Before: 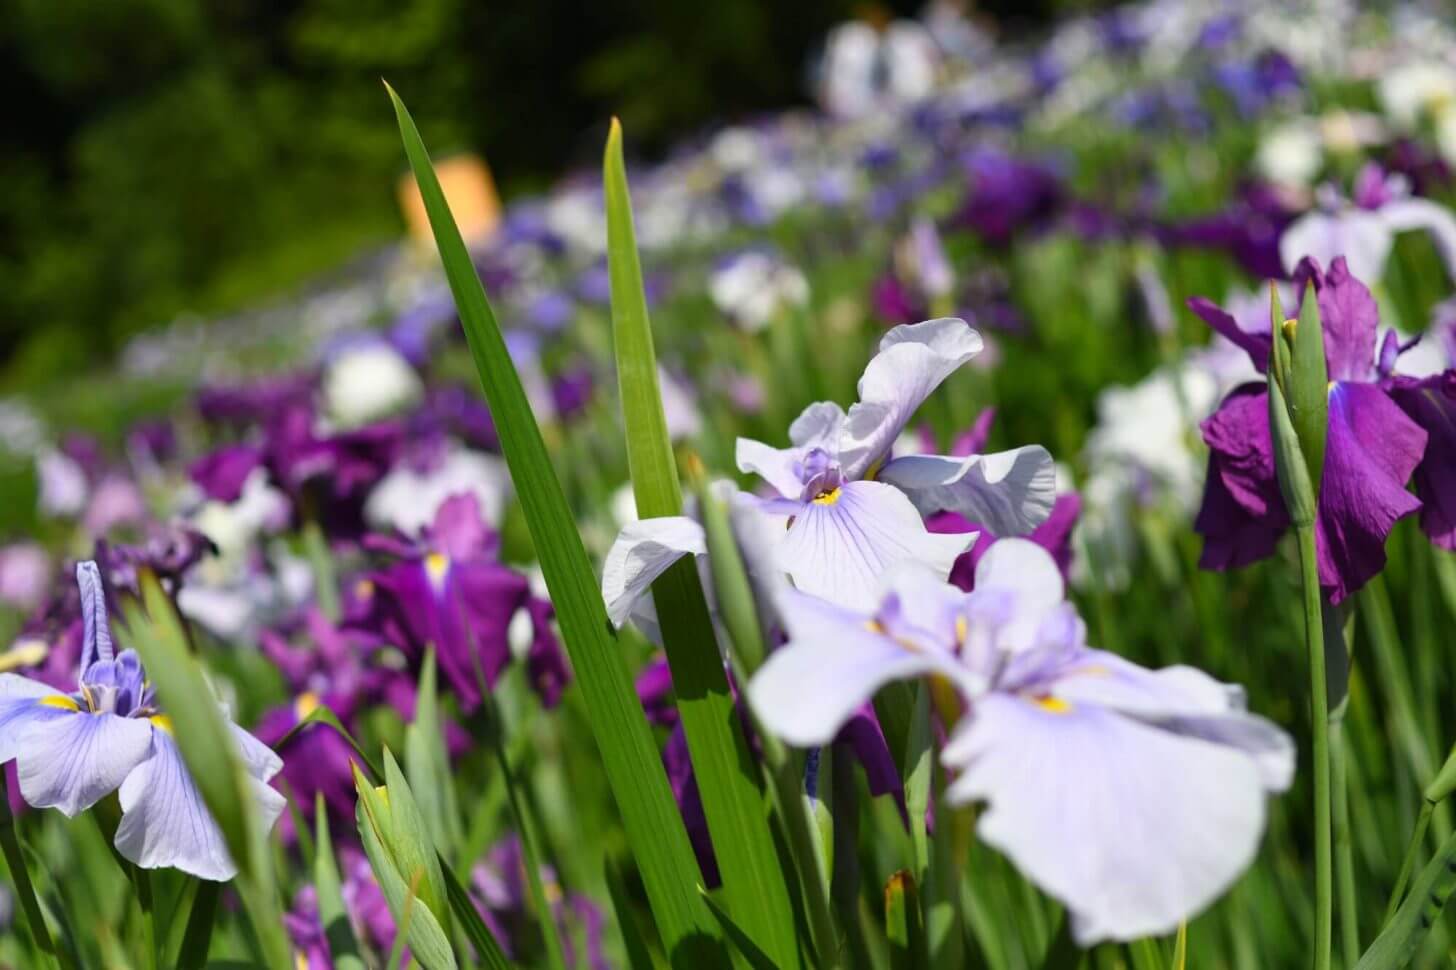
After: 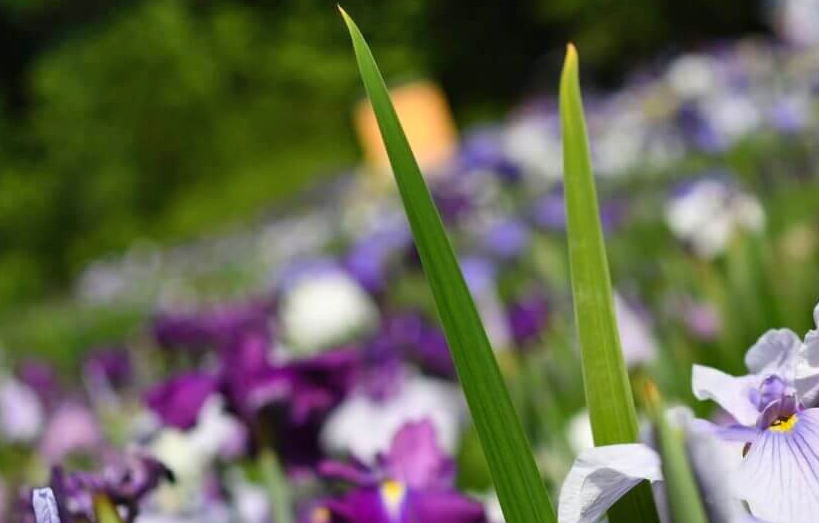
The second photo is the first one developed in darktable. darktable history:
crop and rotate: left 3.058%, top 7.625%, right 40.642%, bottom 38.379%
shadows and highlights: soften with gaussian
